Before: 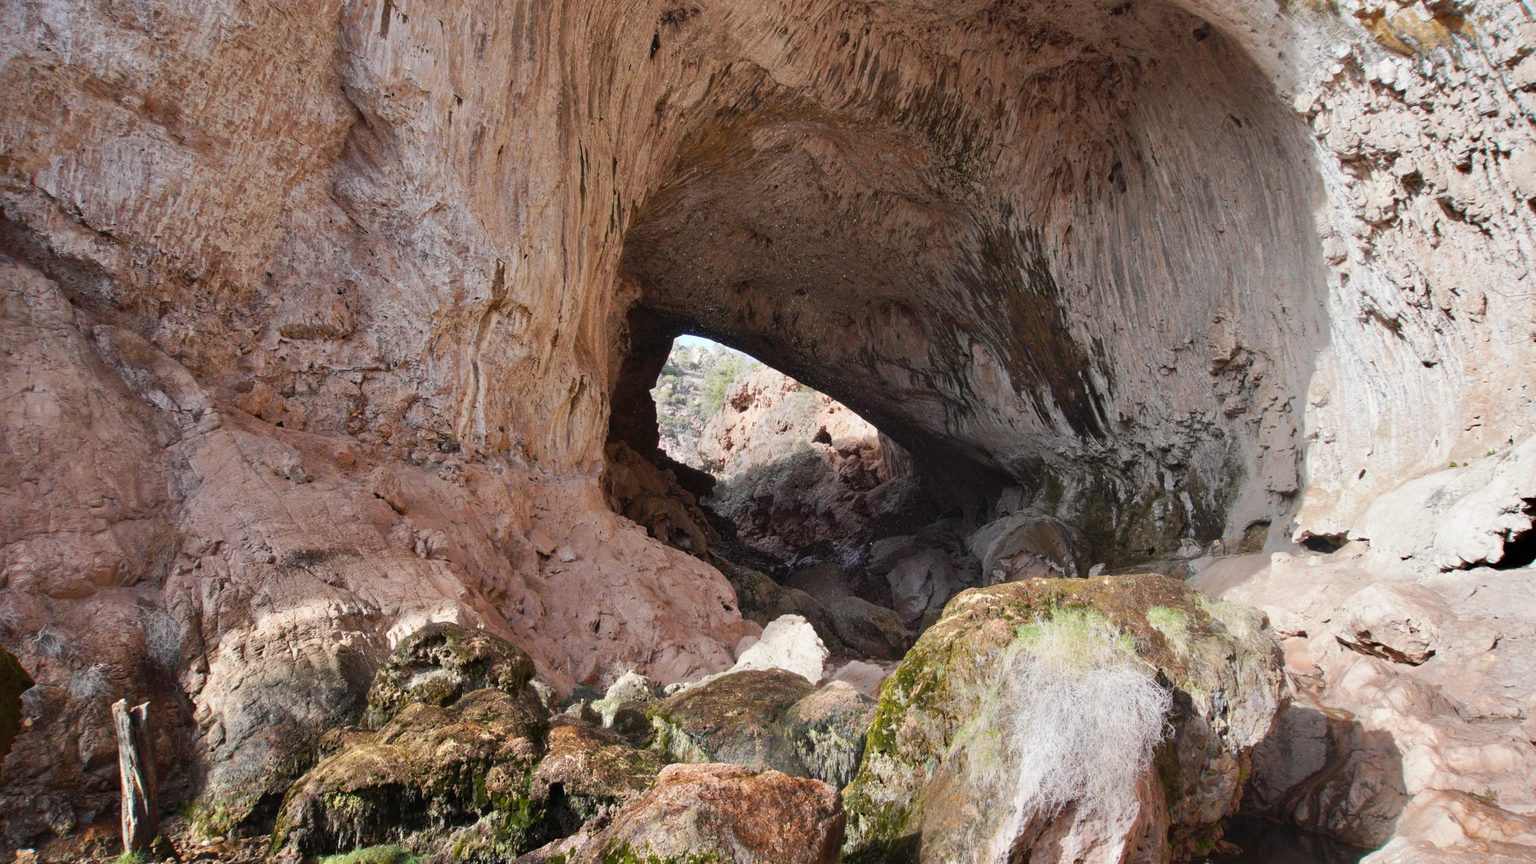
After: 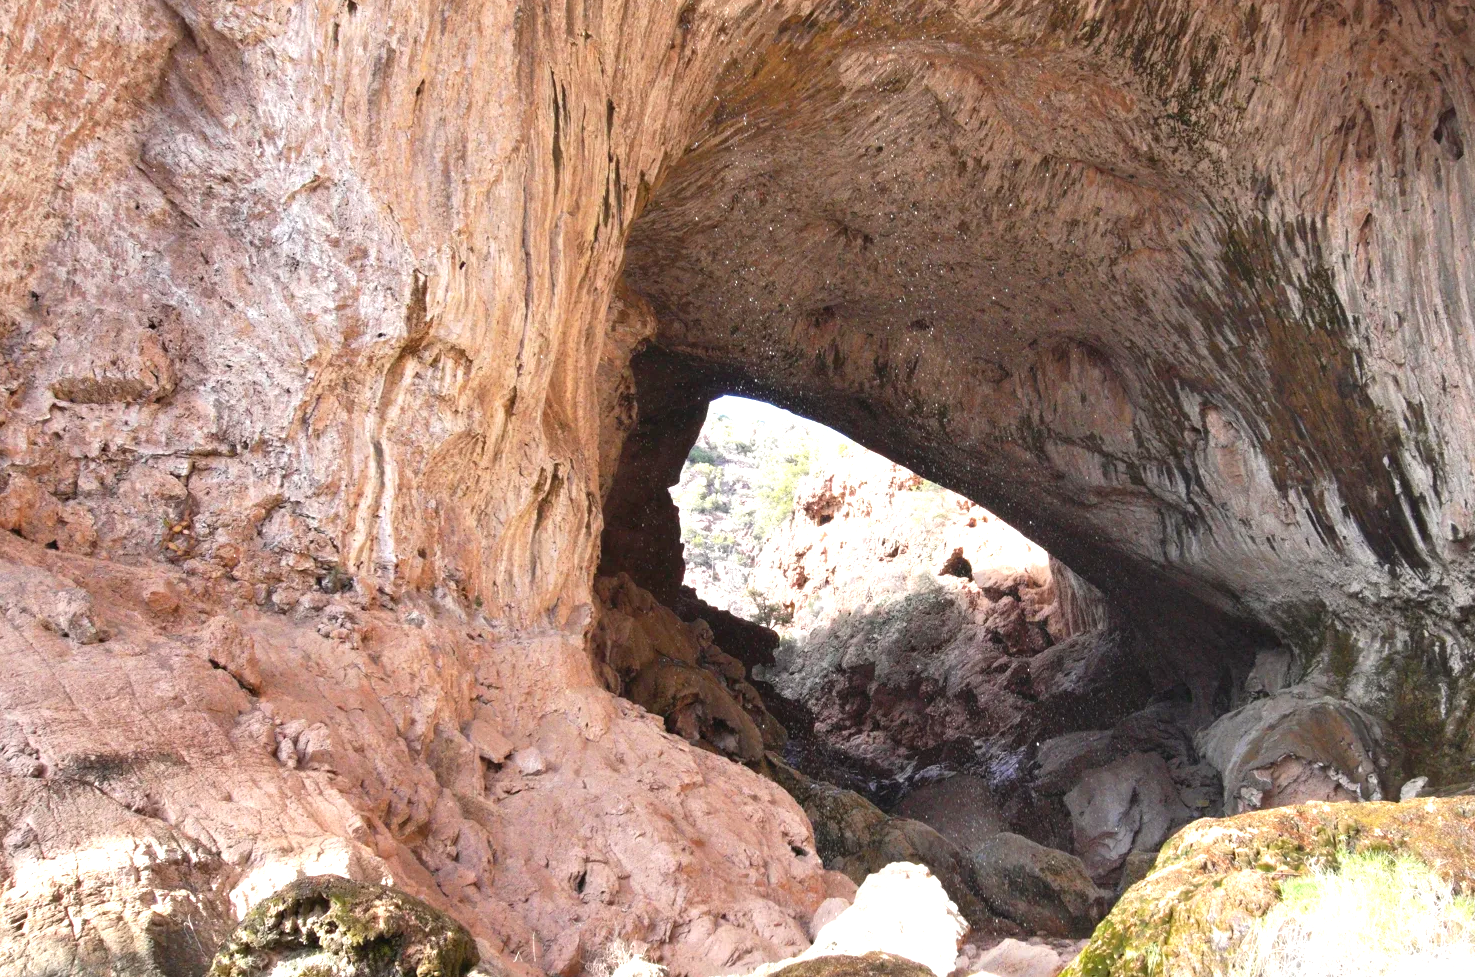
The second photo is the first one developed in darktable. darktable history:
crop: left 16.209%, top 11.273%, right 26.157%, bottom 20.833%
exposure: black level correction 0, exposure 1.102 EV, compensate highlight preservation false
